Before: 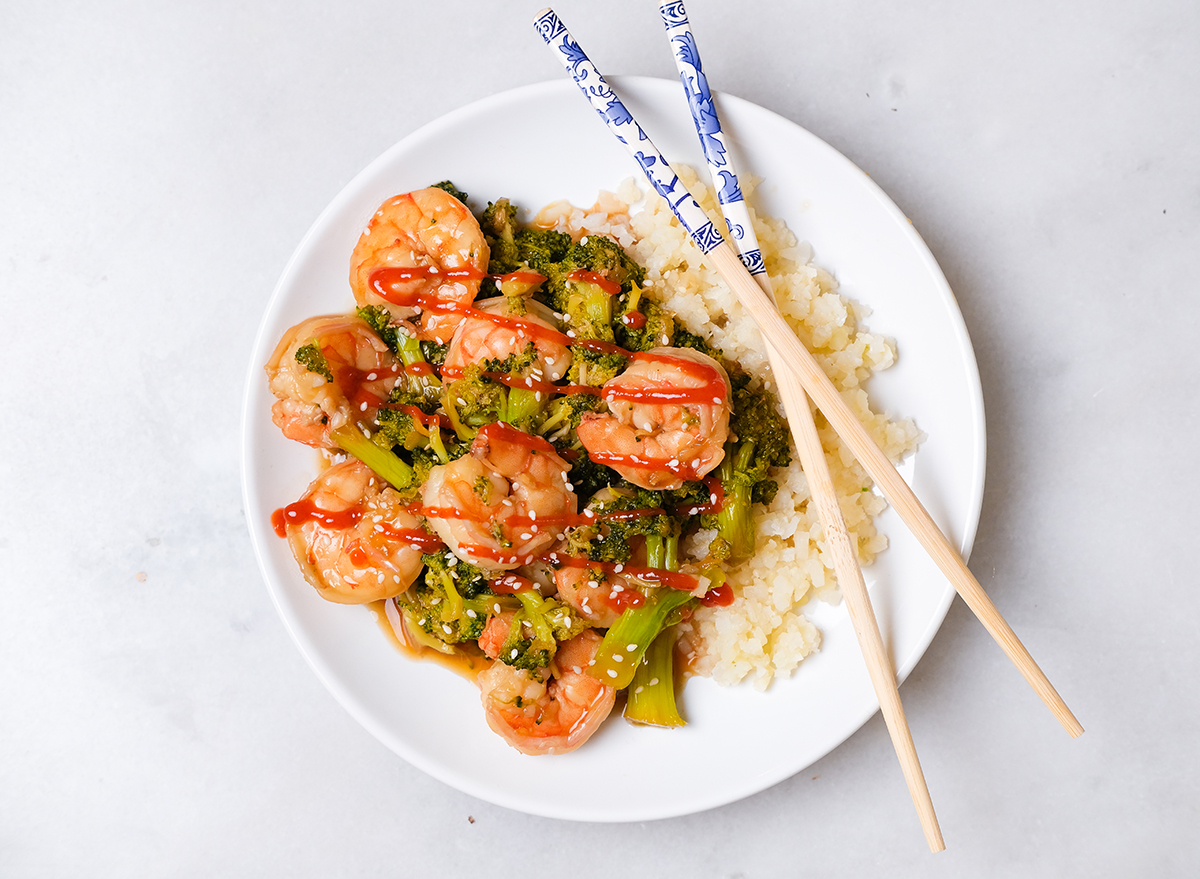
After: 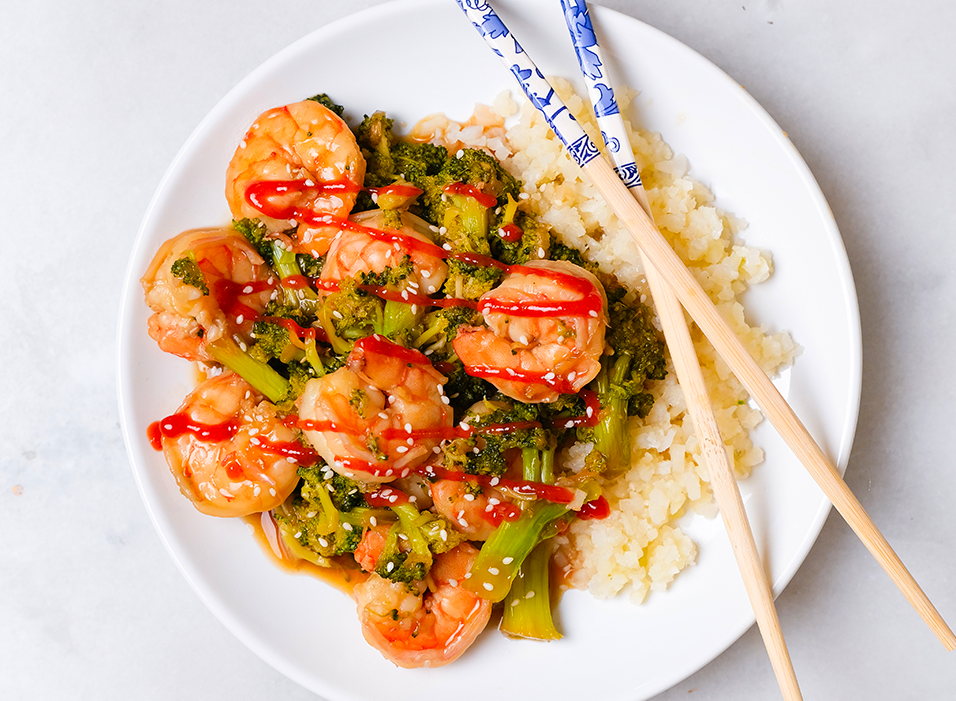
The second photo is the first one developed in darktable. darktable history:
crop and rotate: left 10.371%, top 9.92%, right 9.885%, bottom 10.285%
contrast brightness saturation: saturation 0.184
tone equalizer: -7 EV 0.108 EV
